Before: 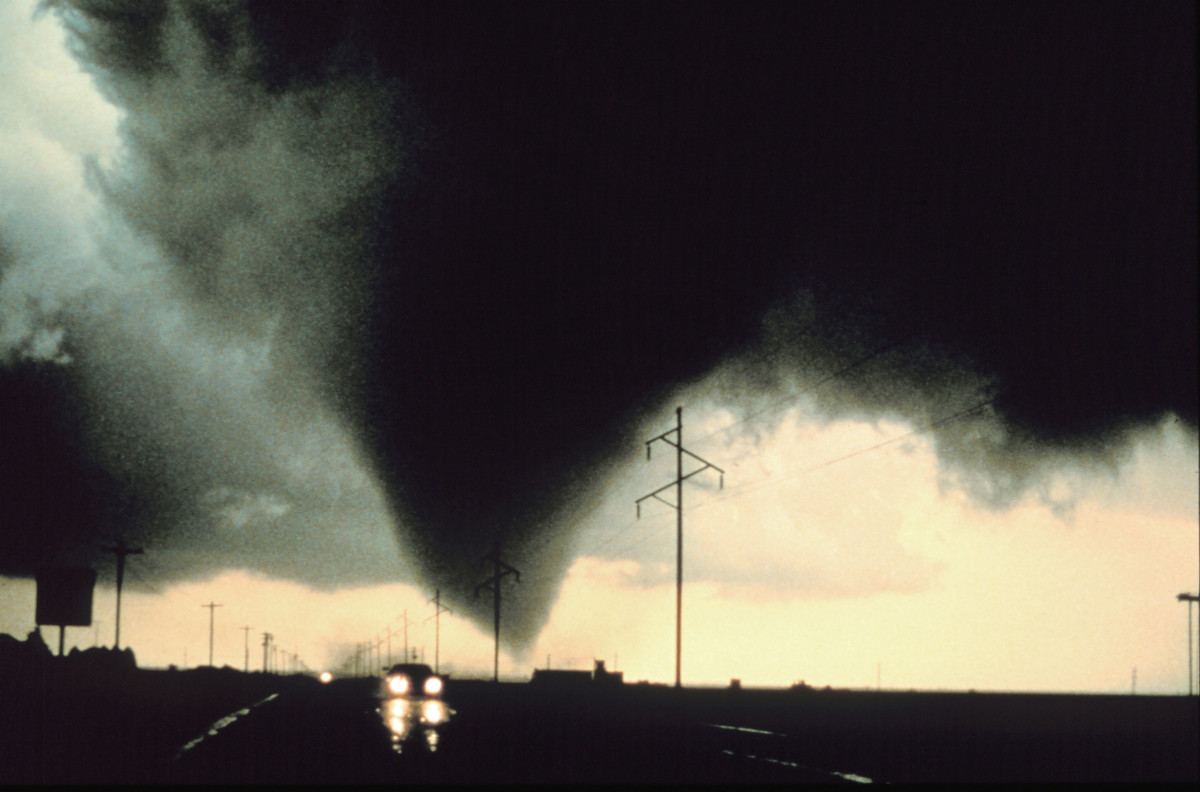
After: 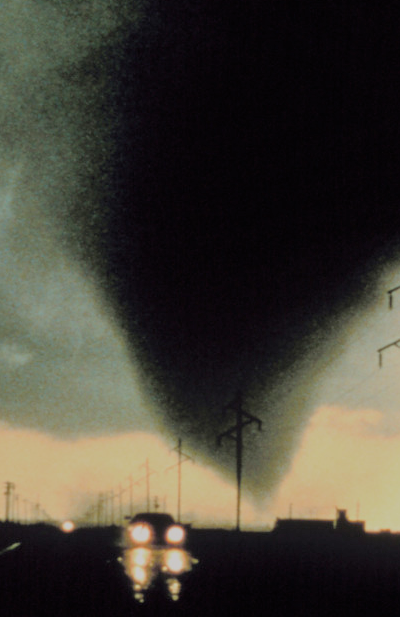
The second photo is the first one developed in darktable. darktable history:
filmic rgb: black relative exposure -8.87 EV, white relative exposure 4.98 EV, target black luminance 0%, hardness 3.78, latitude 66.7%, contrast 0.816, highlights saturation mix 10.65%, shadows ↔ highlights balance 20.4%
color balance rgb: highlights gain › luminance 0.827%, highlights gain › chroma 0.445%, highlights gain › hue 43.54°, perceptual saturation grading › global saturation 30.333%
crop and rotate: left 21.582%, top 19.101%, right 45.037%, bottom 2.979%
